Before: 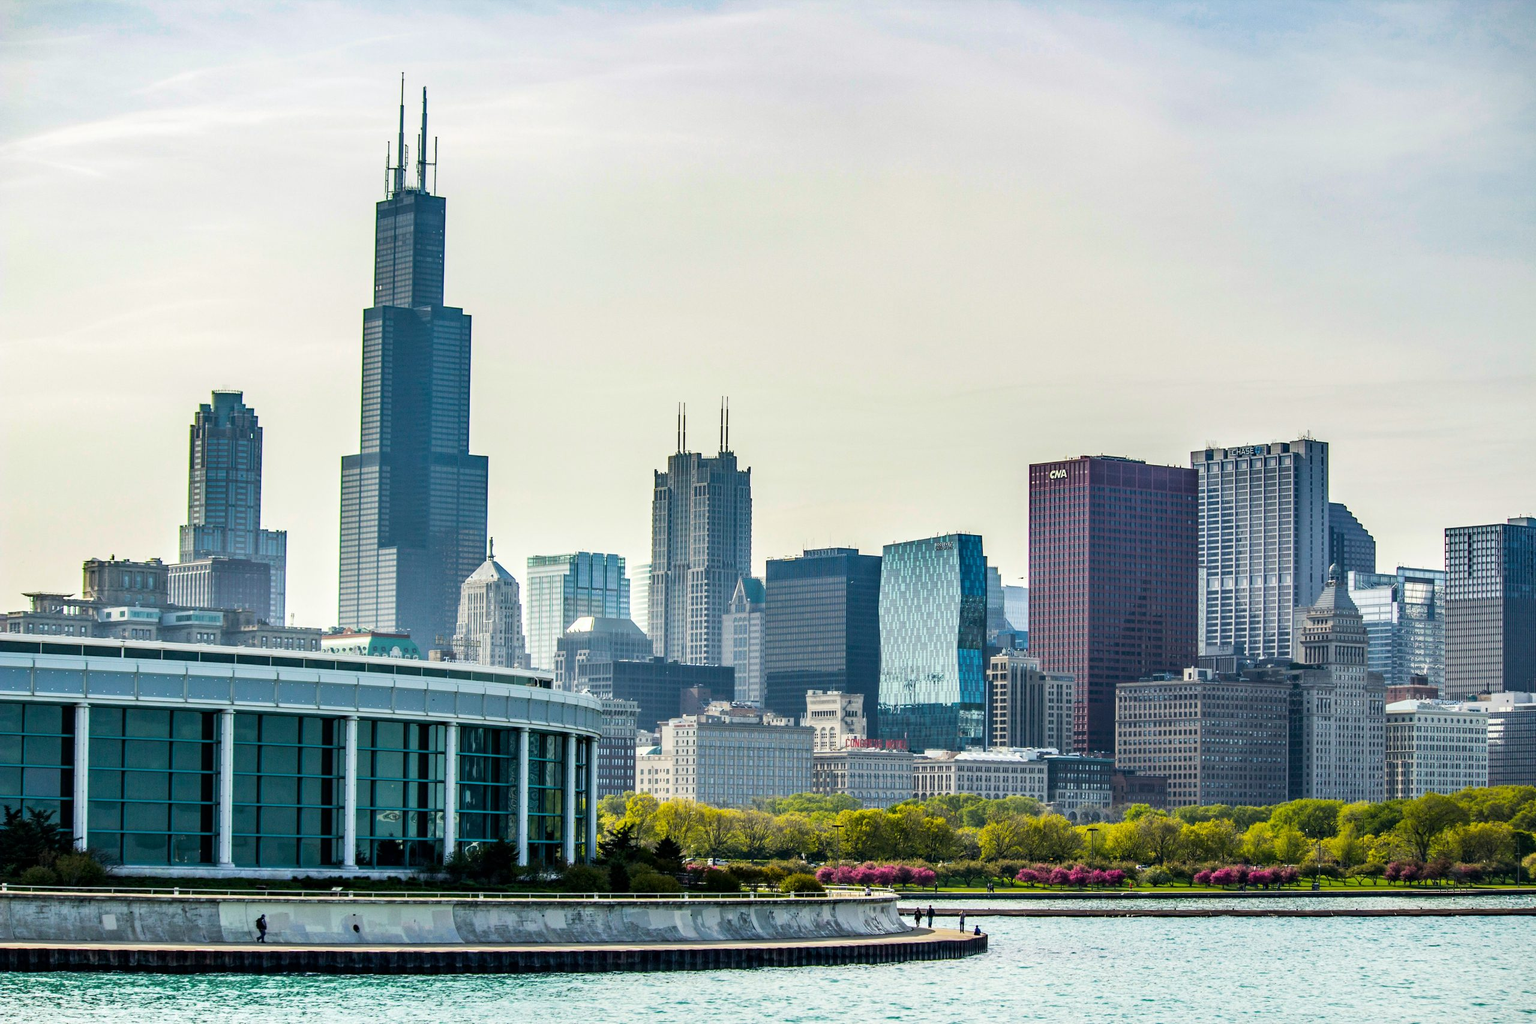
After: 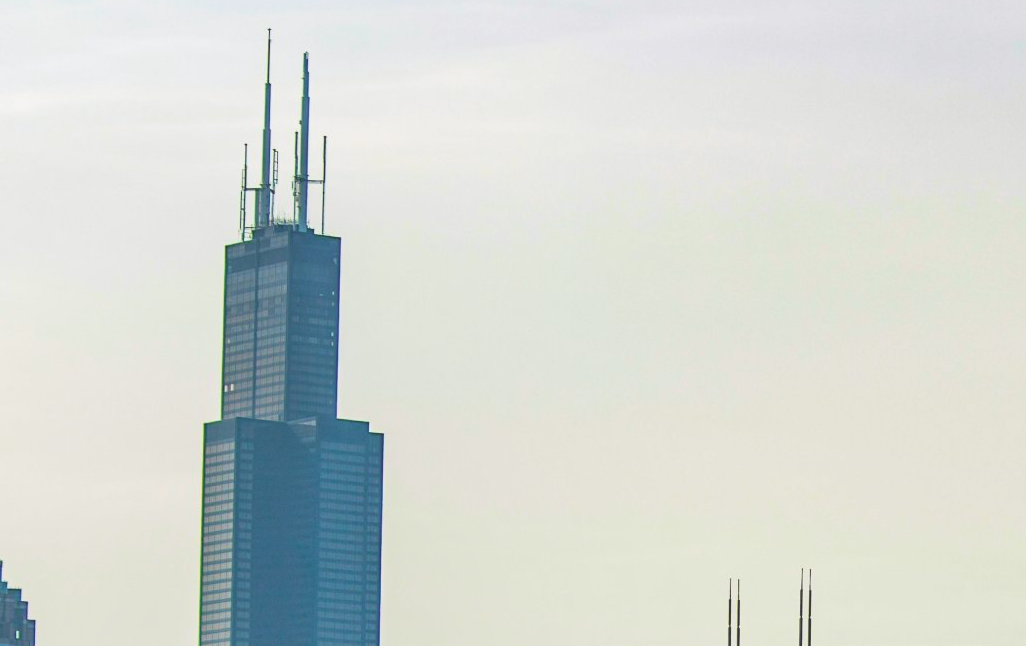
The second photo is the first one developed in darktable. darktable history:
local contrast: detail 69%
crop: left 15.727%, top 5.446%, right 44.164%, bottom 56.705%
